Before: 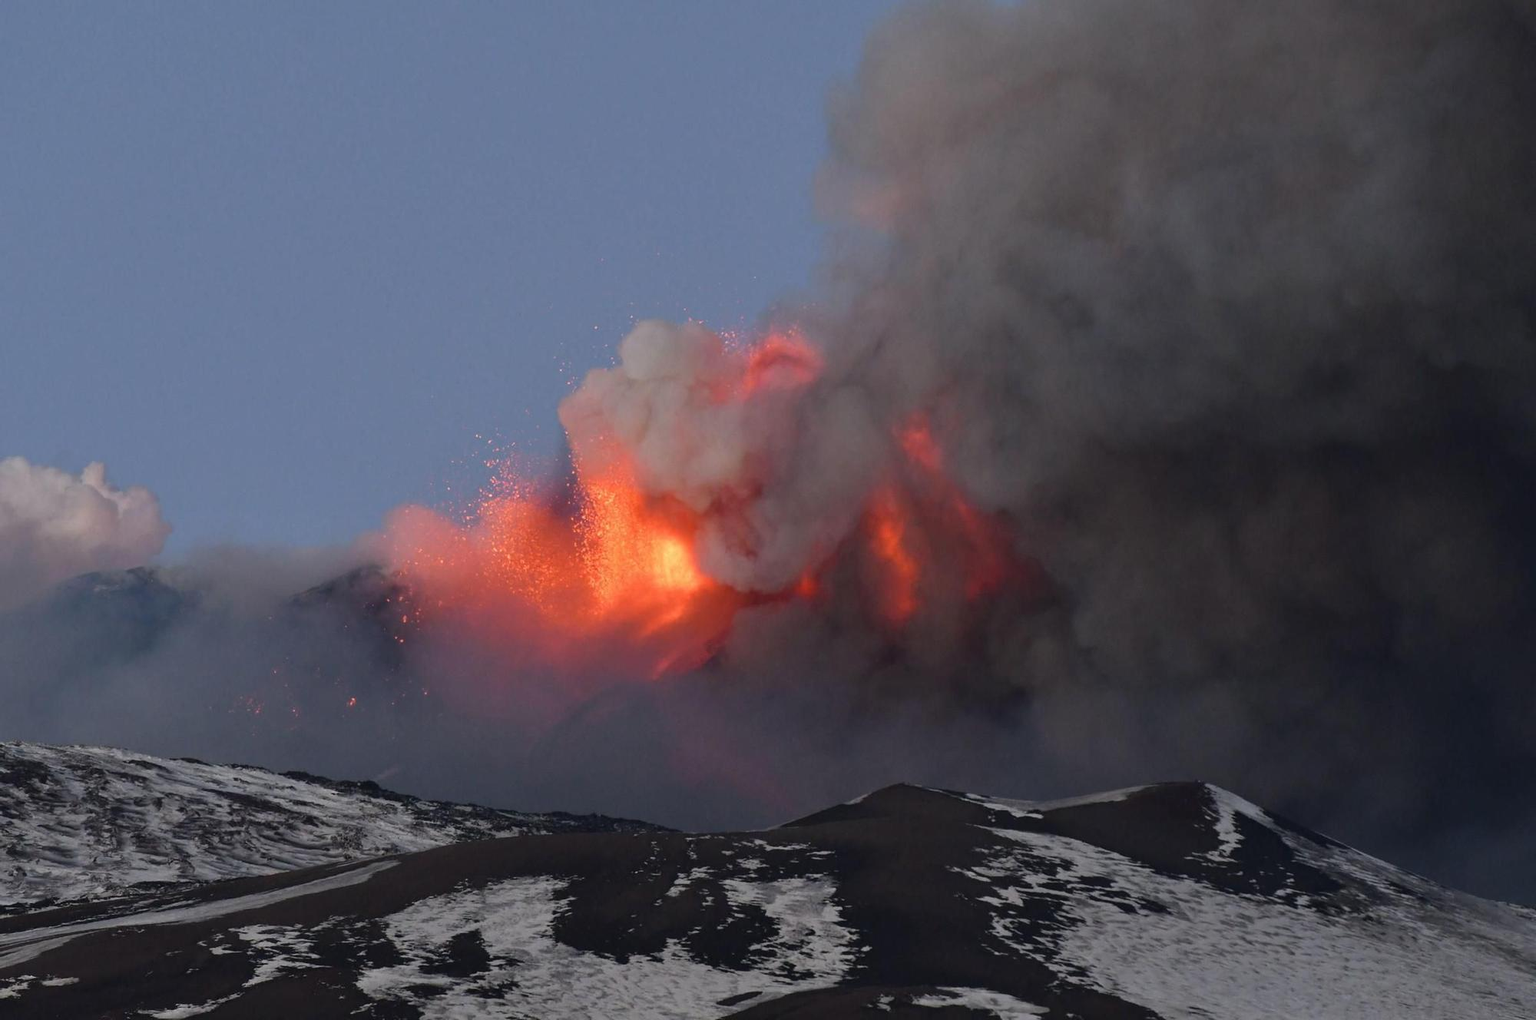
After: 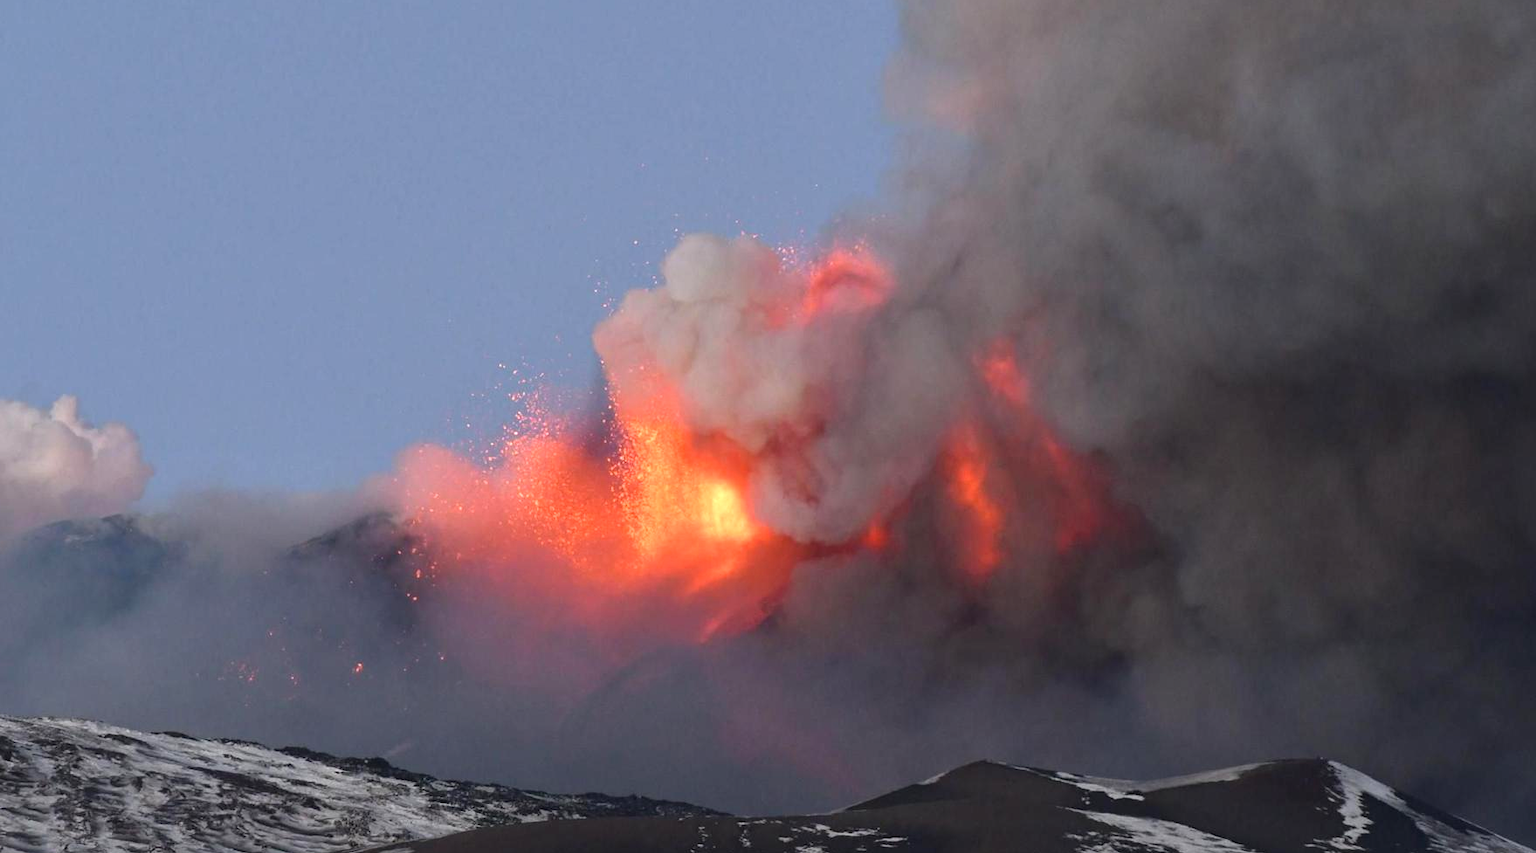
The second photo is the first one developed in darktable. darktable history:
crop and rotate: left 2.425%, top 11.305%, right 9.6%, bottom 15.08%
exposure: exposure 0.6 EV, compensate highlight preservation false
